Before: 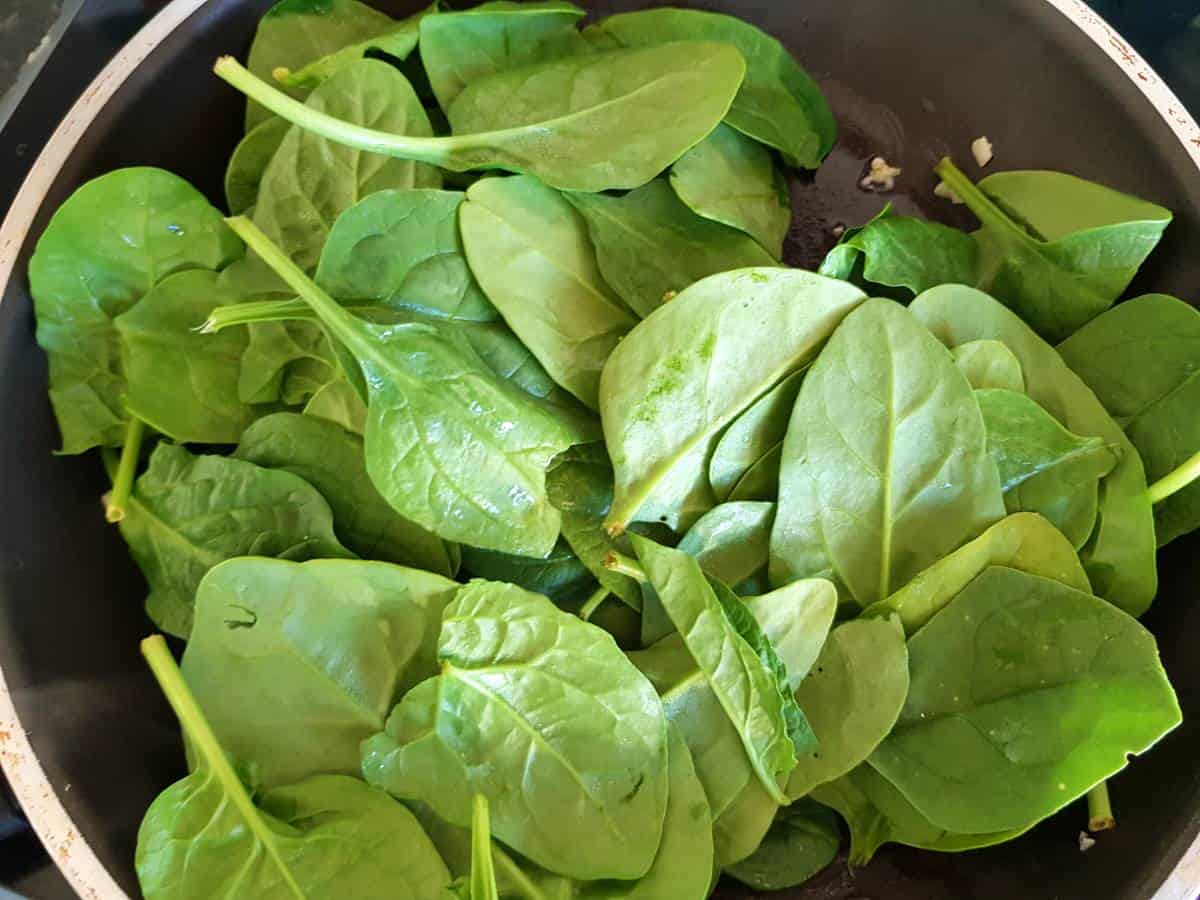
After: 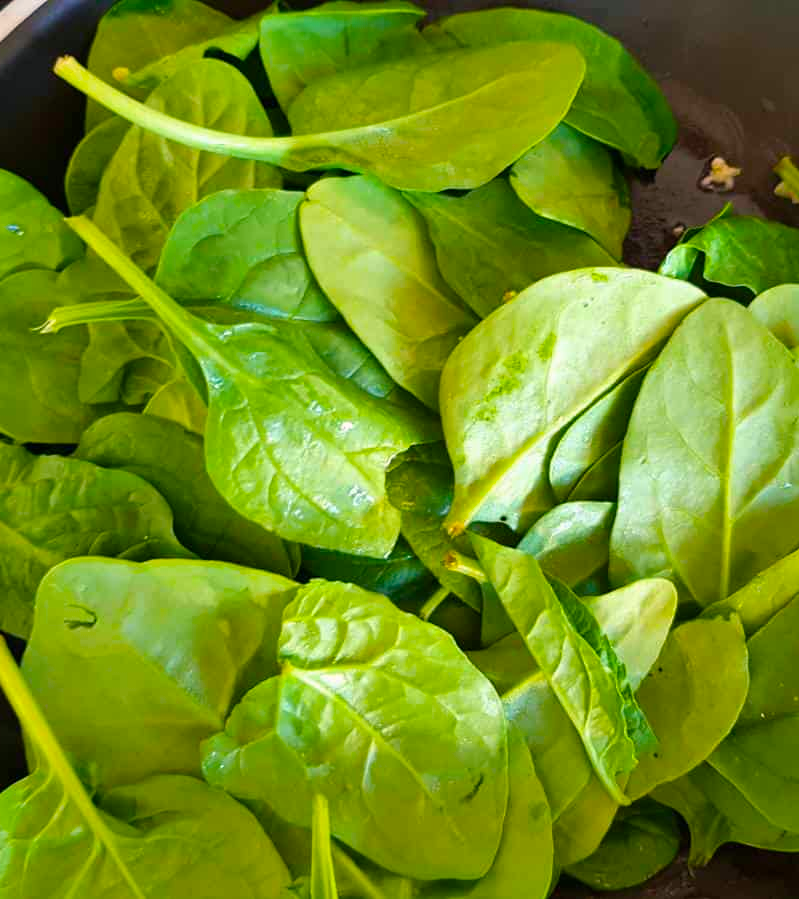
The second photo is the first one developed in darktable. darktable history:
color balance rgb: shadows lift › luminance -4.617%, shadows lift › chroma 1.15%, shadows lift › hue 219.13°, highlights gain › chroma 2.039%, highlights gain › hue 63.2°, linear chroma grading › global chroma 8.996%, perceptual saturation grading › global saturation 19.433%, global vibrance 25.14%
crop and rotate: left 13.351%, right 19.989%
